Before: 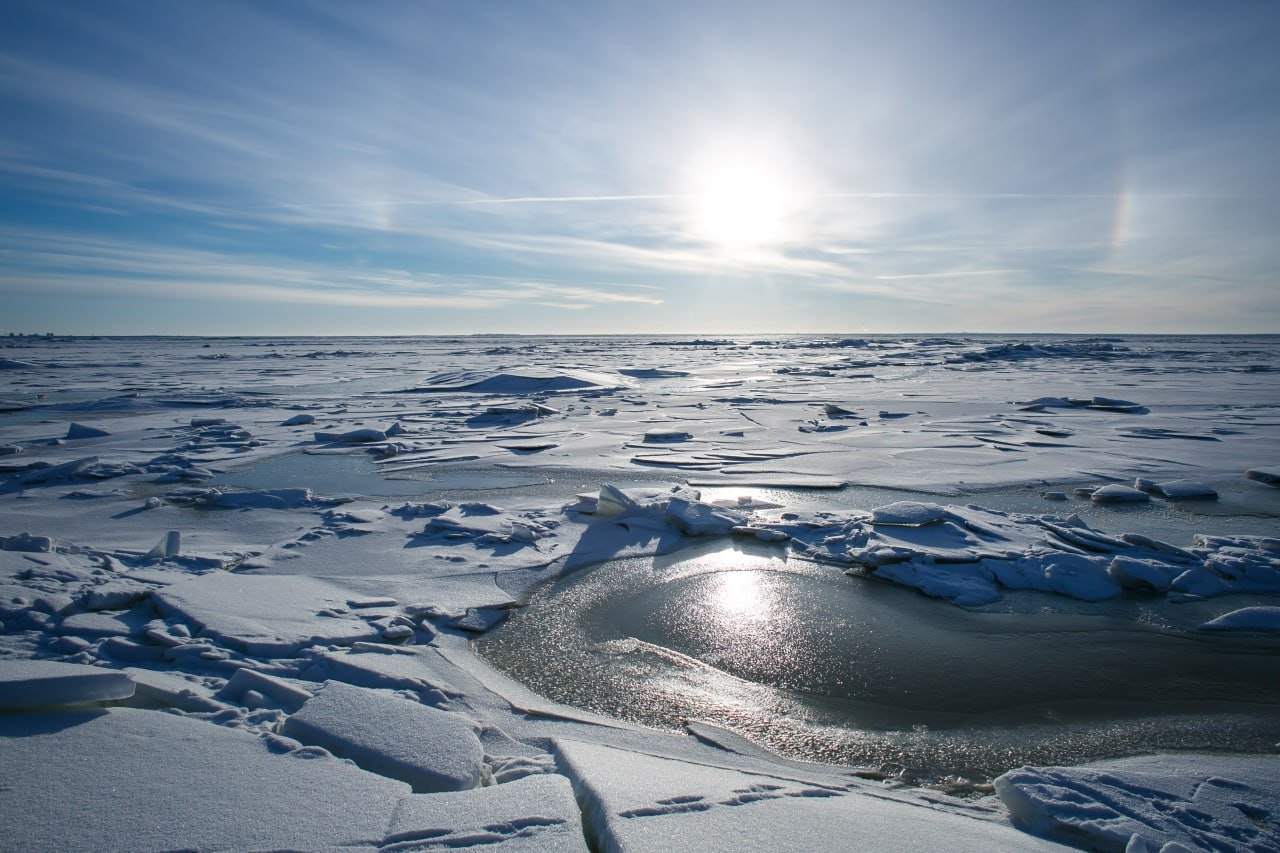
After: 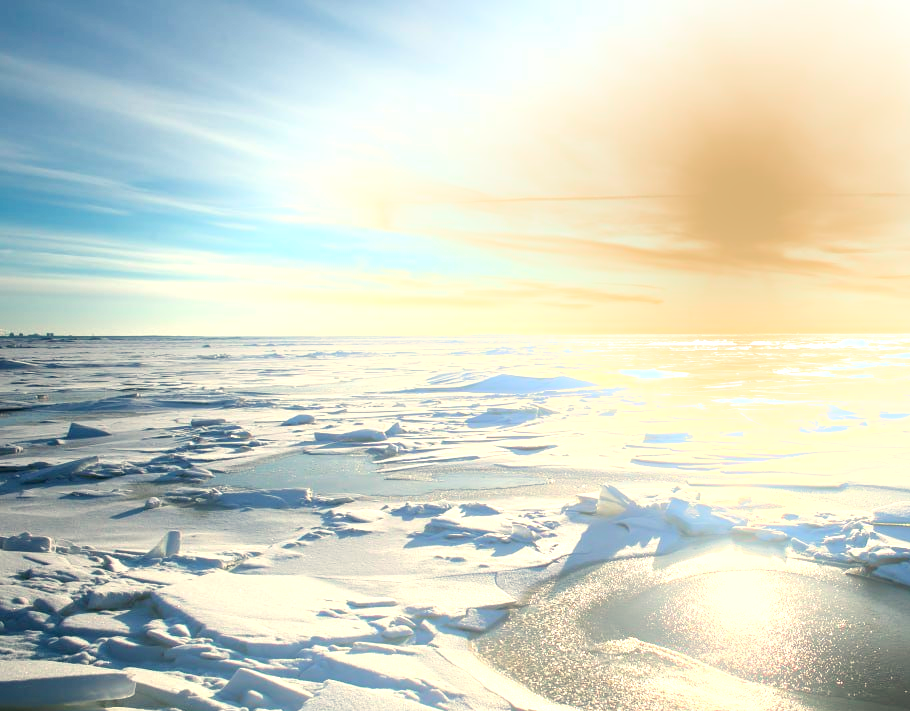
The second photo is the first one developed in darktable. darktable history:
crop: right 28.885%, bottom 16.626%
white balance: red 1.123, blue 0.83
bloom: size 13.65%, threshold 98.39%, strength 4.82%
exposure: black level correction 0, exposure 1.55 EV, compensate exposure bias true, compensate highlight preservation false
